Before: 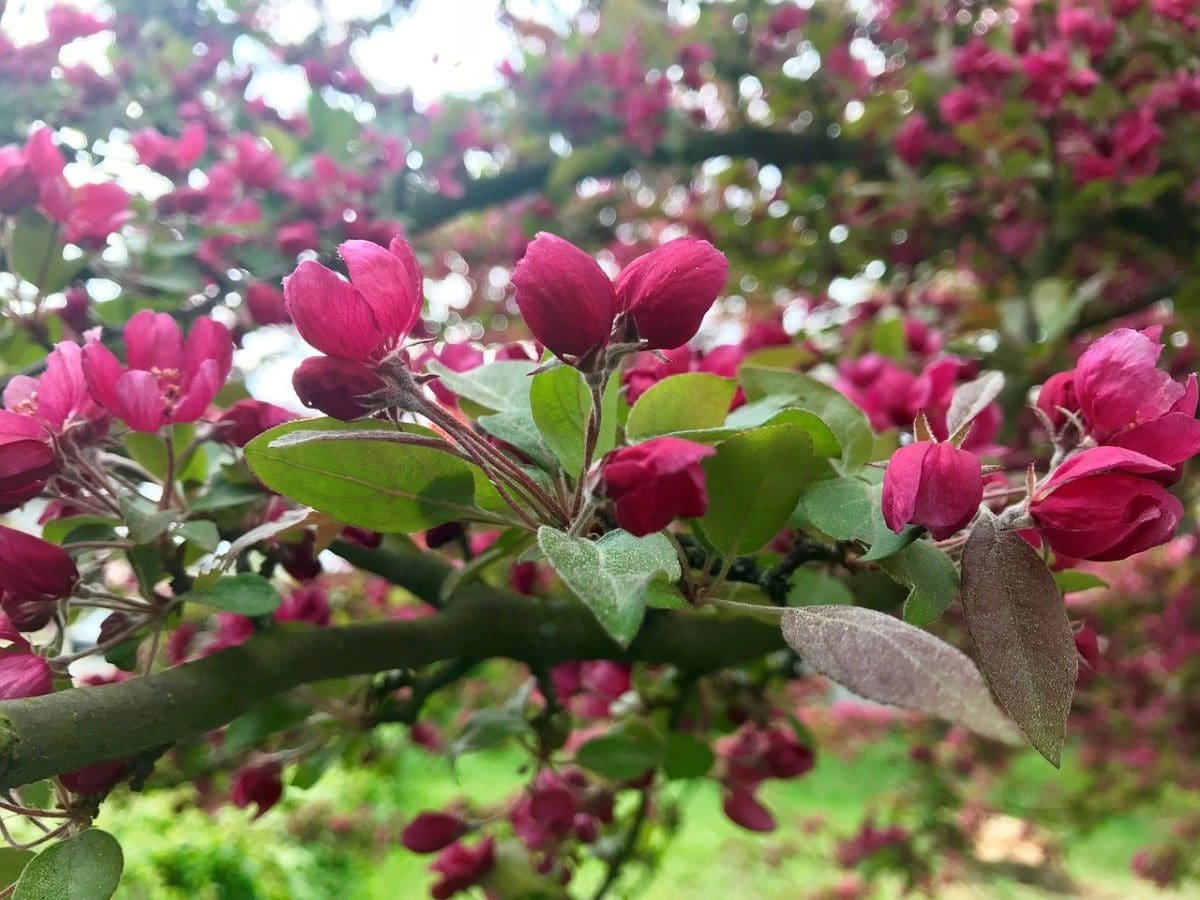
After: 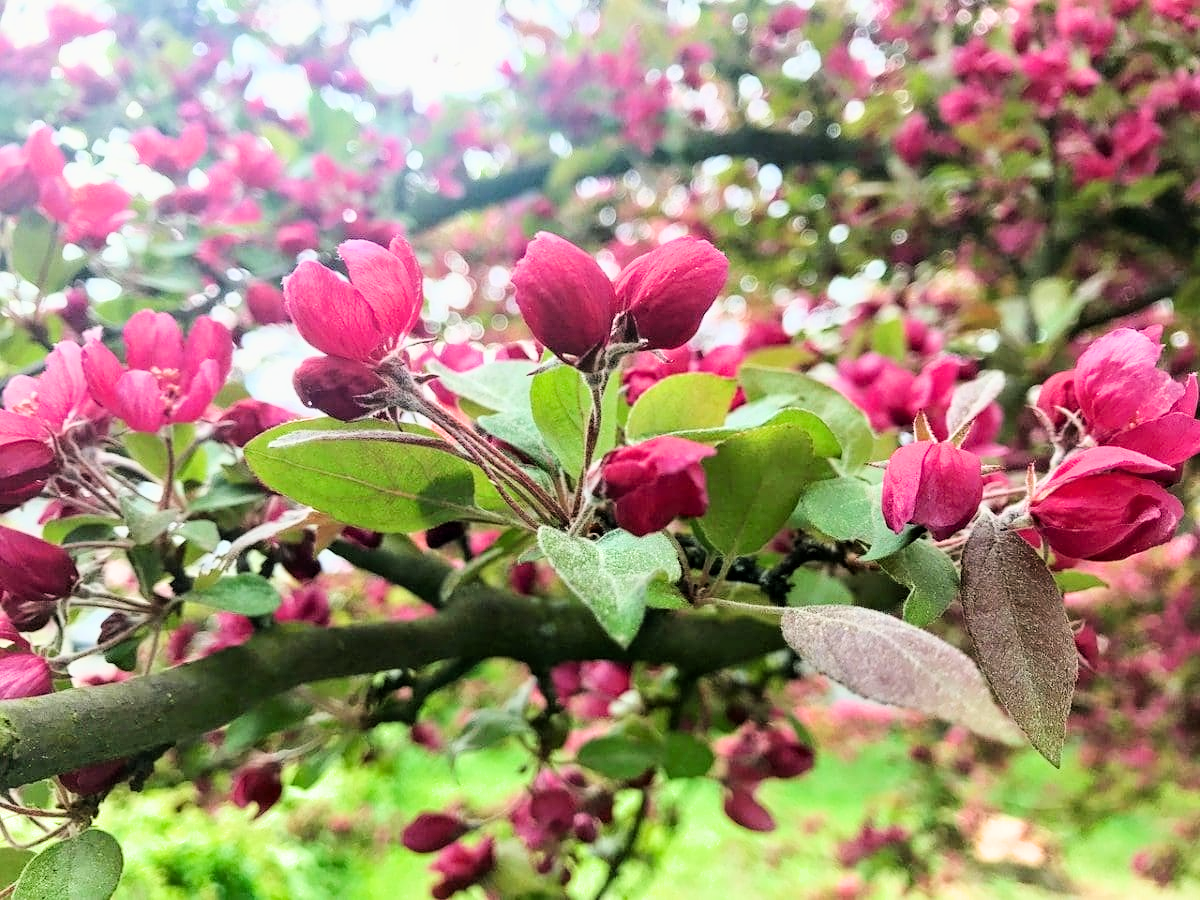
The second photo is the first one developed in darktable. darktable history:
tone equalizer: -8 EV -0.417 EV, -7 EV -0.389 EV, -6 EV -0.333 EV, -5 EV -0.222 EV, -3 EV 0.222 EV, -2 EV 0.333 EV, -1 EV 0.389 EV, +0 EV 0.417 EV, edges refinement/feathering 500, mask exposure compensation -1.57 EV, preserve details no
exposure: black level correction 0, exposure 1 EV, compensate exposure bias true, compensate highlight preservation false
contrast equalizer: octaves 7, y [[0.509, 0.514, 0.523, 0.542, 0.578, 0.603], [0.5 ×6], [0.509, 0.514, 0.523, 0.542, 0.578, 0.603], [0.001, 0.002, 0.003, 0.005, 0.01, 0.013], [0.001, 0.002, 0.003, 0.005, 0.01, 0.013]]
filmic rgb: black relative exposure -7.65 EV, white relative exposure 4.56 EV, hardness 3.61, color science v6 (2022)
